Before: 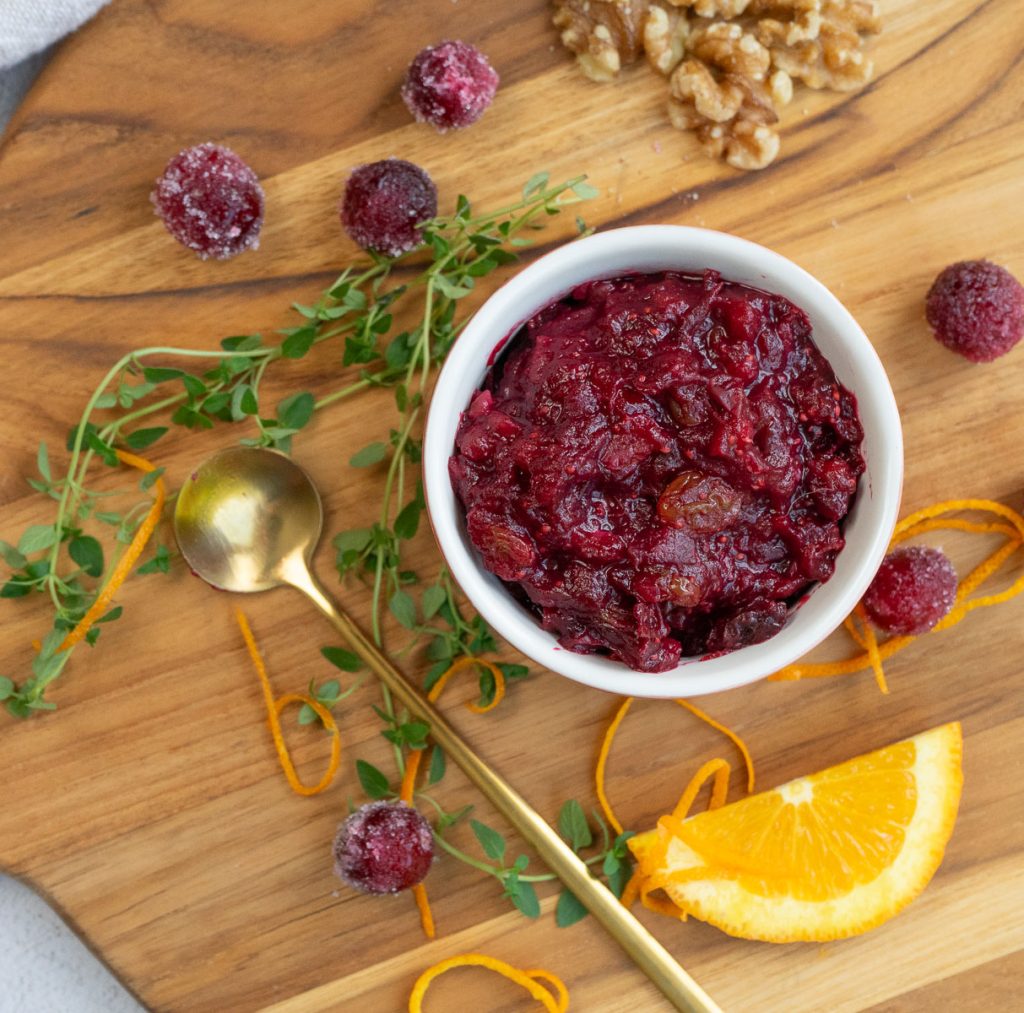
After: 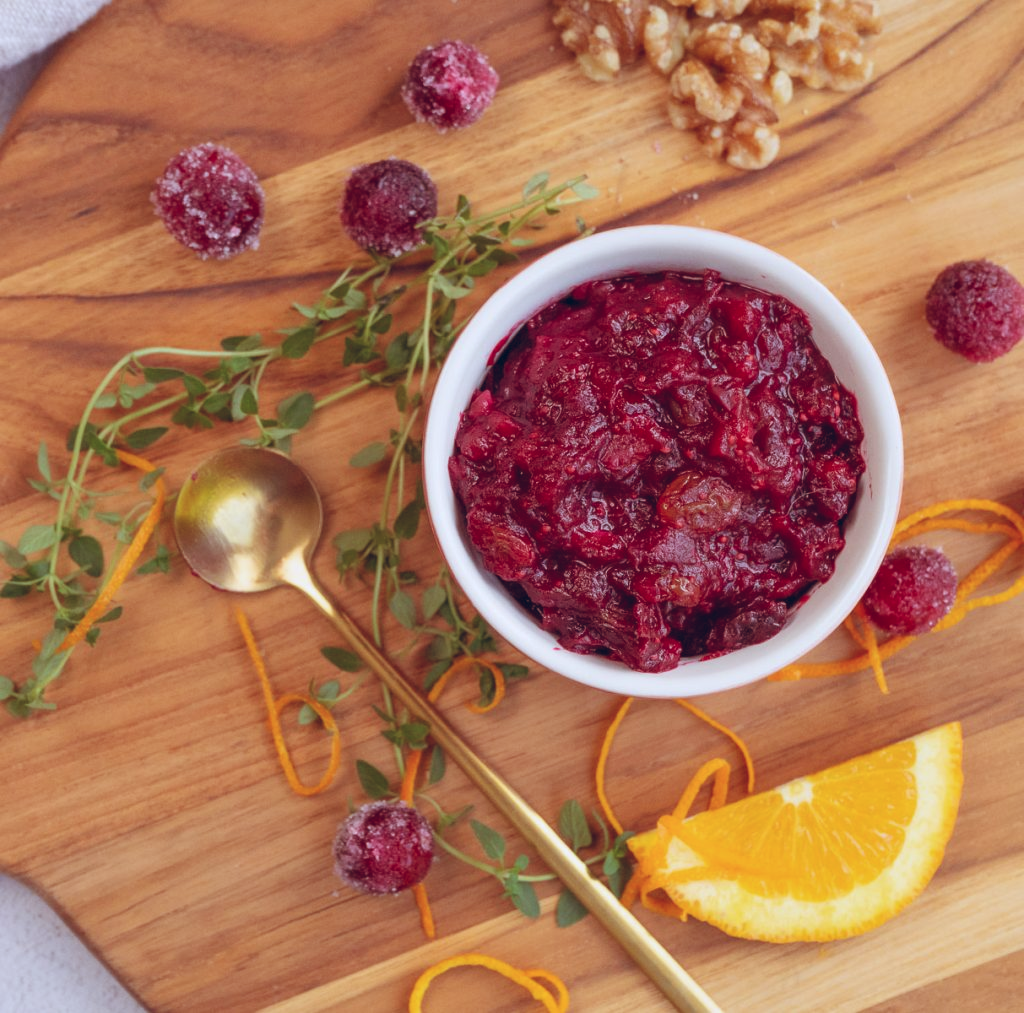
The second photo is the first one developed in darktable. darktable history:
shadows and highlights: radius 125.46, shadows 30.51, highlights -30.51, low approximation 0.01, soften with gaussian
exposure: exposure -0.153 EV, compensate highlight preservation false
white balance: red 0.976, blue 1.04
color balance rgb: shadows lift › chroma 9.92%, shadows lift › hue 45.12°, power › luminance 3.26%, power › hue 231.93°, global offset › luminance 0.4%, global offset › chroma 0.21%, global offset › hue 255.02°
rgb levels: mode RGB, independent channels, levels [[0, 0.474, 1], [0, 0.5, 1], [0, 0.5, 1]]
